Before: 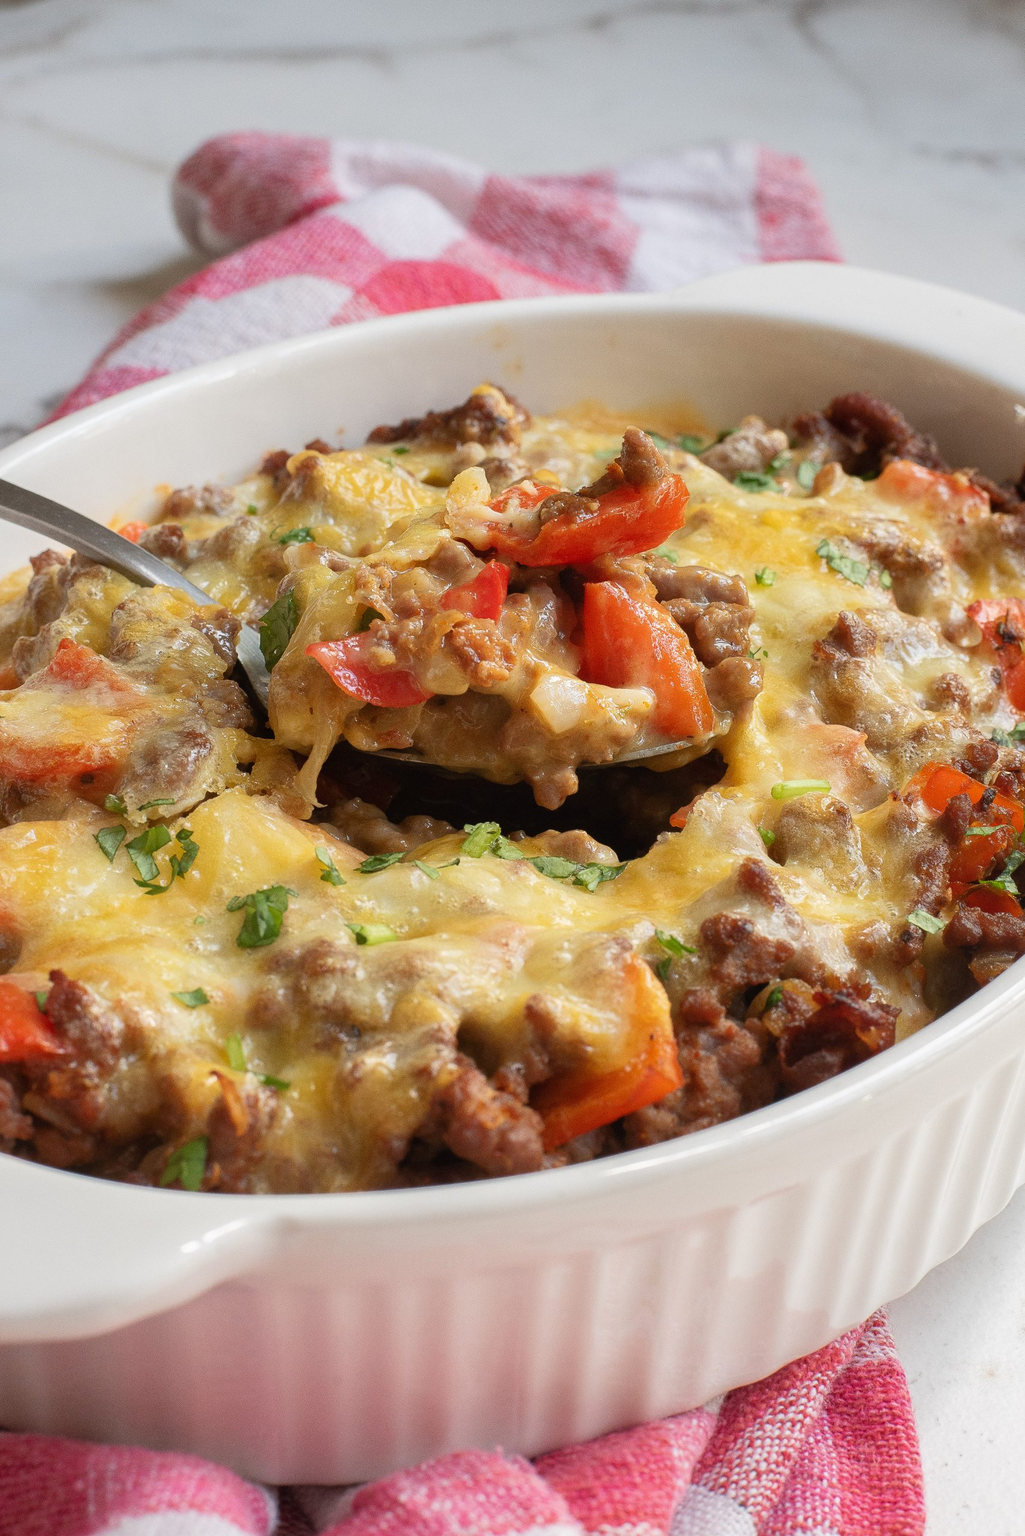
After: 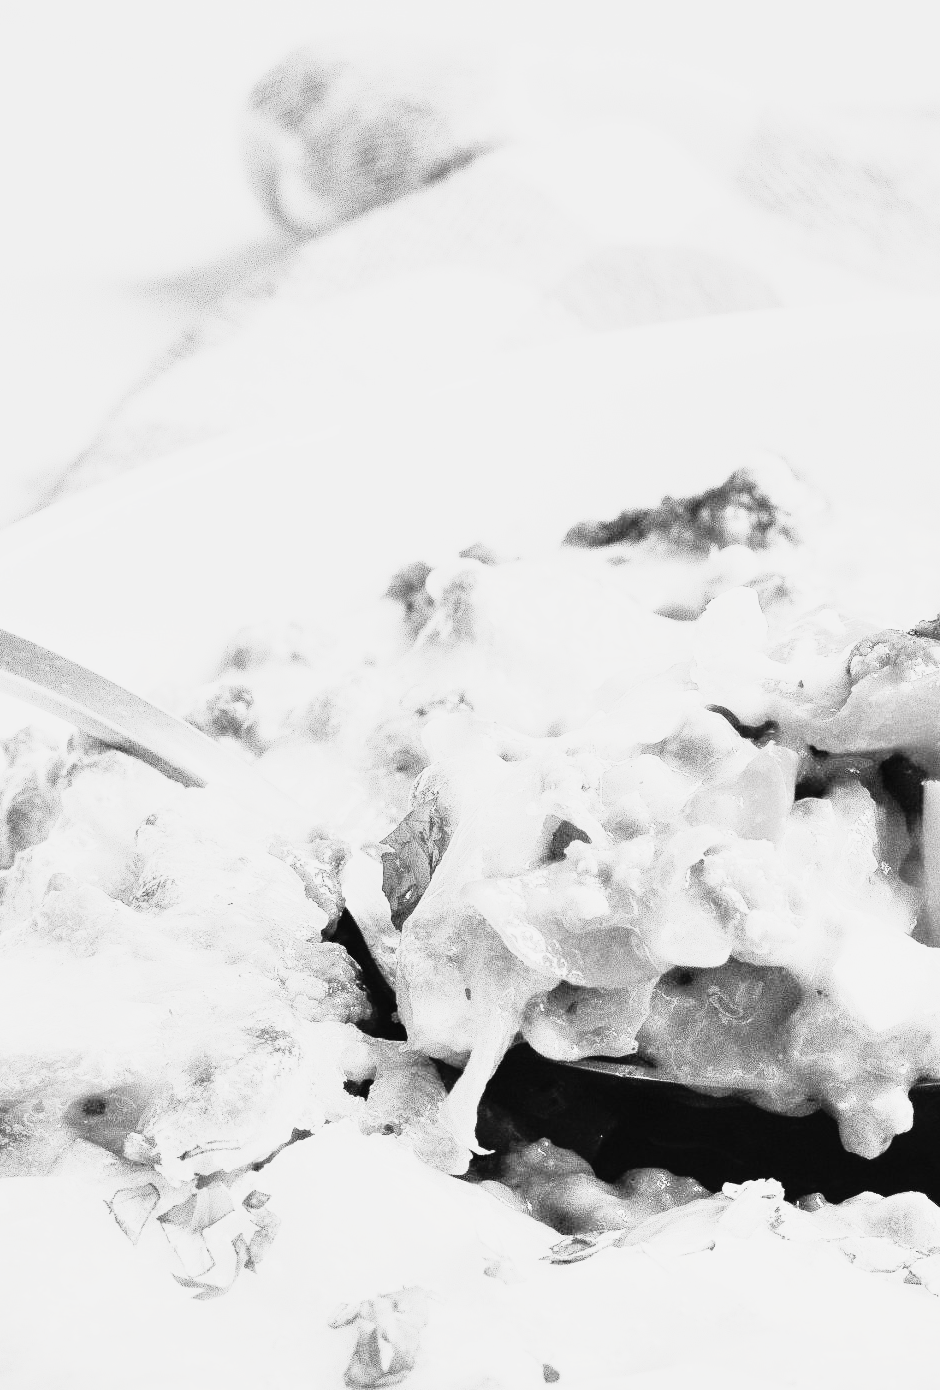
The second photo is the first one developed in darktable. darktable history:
local contrast: highlights 103%, shadows 97%, detail 119%, midtone range 0.2
crop and rotate: left 3.019%, top 7.475%, right 41.959%, bottom 38.208%
color zones: curves: ch0 [(0, 0.6) (0.129, 0.585) (0.193, 0.596) (0.429, 0.5) (0.571, 0.5) (0.714, 0.5) (0.857, 0.5) (1, 0.6)]; ch1 [(0, 0.453) (0.112, 0.245) (0.213, 0.252) (0.429, 0.233) (0.571, 0.231) (0.683, 0.242) (0.857, 0.296) (1, 0.453)]
tone curve: curves: ch0 [(0, 0.013) (0.129, 0.1) (0.291, 0.375) (0.46, 0.576) (0.667, 0.78) (0.851, 0.903) (0.997, 0.951)]; ch1 [(0, 0) (0.353, 0.344) (0.45, 0.46) (0.498, 0.495) (0.528, 0.531) (0.563, 0.566) (0.592, 0.609) (0.657, 0.672) (1, 1)]; ch2 [(0, 0) (0.333, 0.346) (0.375, 0.375) (0.427, 0.44) (0.5, 0.501) (0.505, 0.505) (0.544, 0.573) (0.576, 0.615) (0.612, 0.644) (0.66, 0.715) (1, 1)], preserve colors none
filmic rgb: black relative exposure -7.65 EV, white relative exposure 4.56 EV, hardness 3.61, color science v6 (2022)
exposure: exposure 1 EV, compensate highlight preservation false
contrast brightness saturation: contrast 0.541, brightness 0.463, saturation -0.984
